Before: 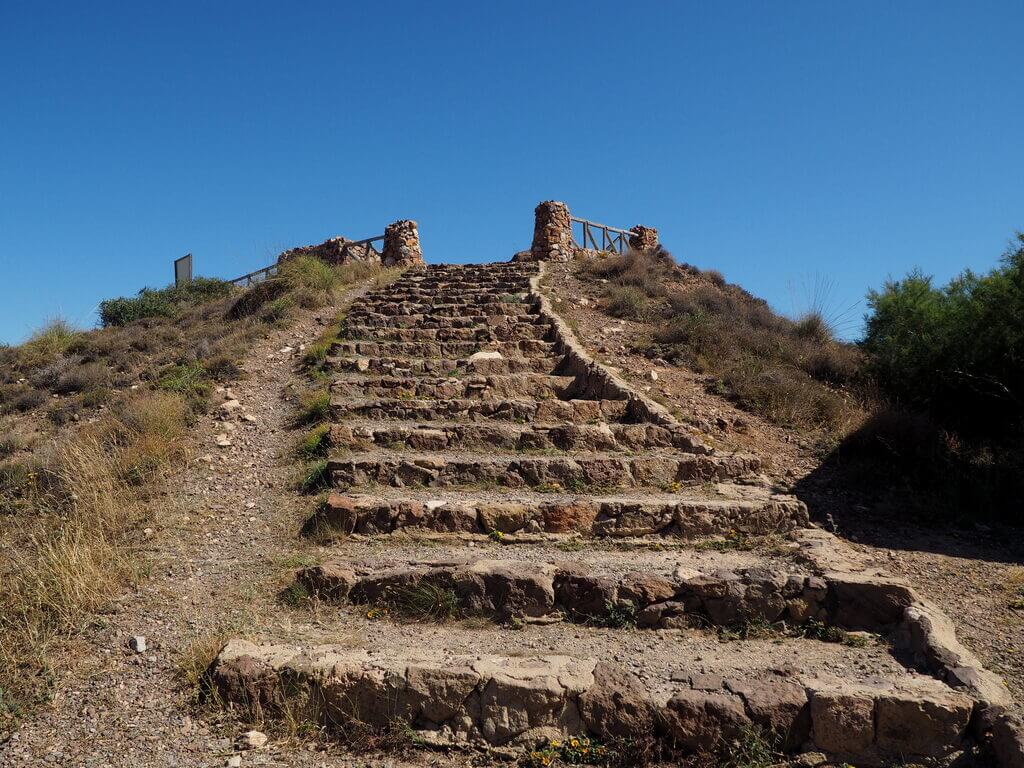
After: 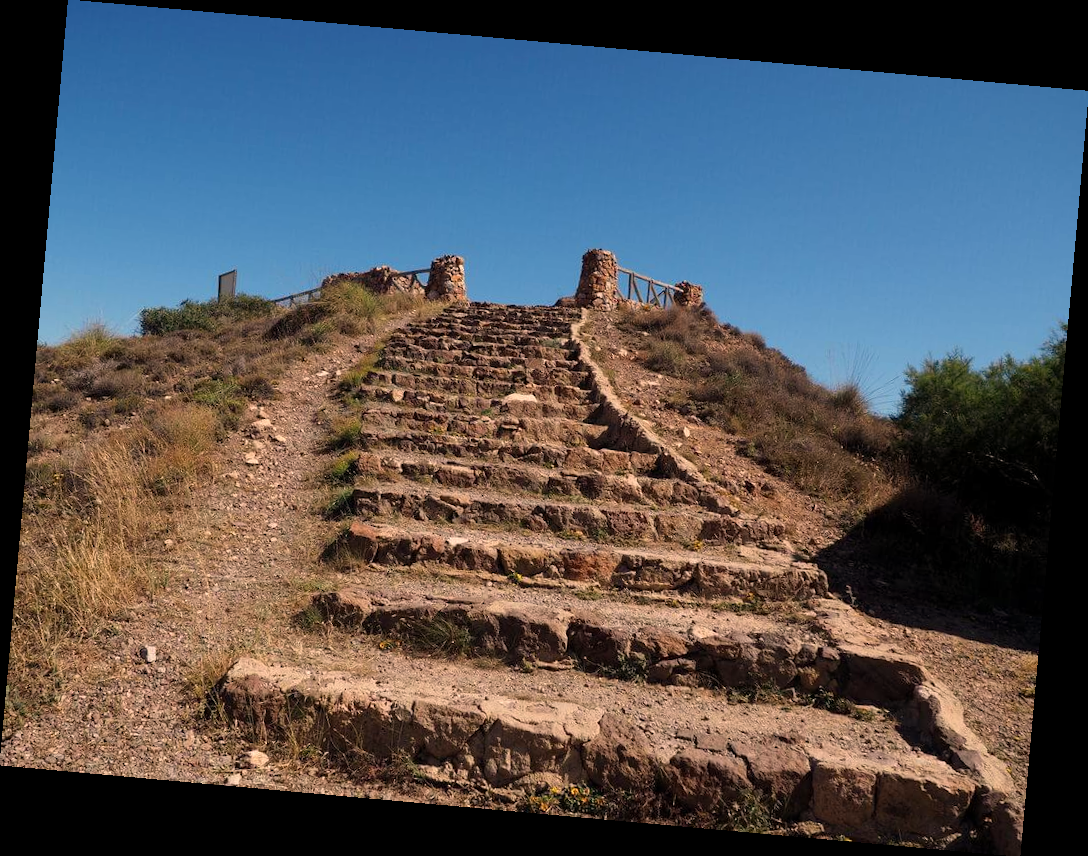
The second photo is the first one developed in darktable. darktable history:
white balance: red 1.127, blue 0.943
rotate and perspective: rotation 5.12°, automatic cropping off
